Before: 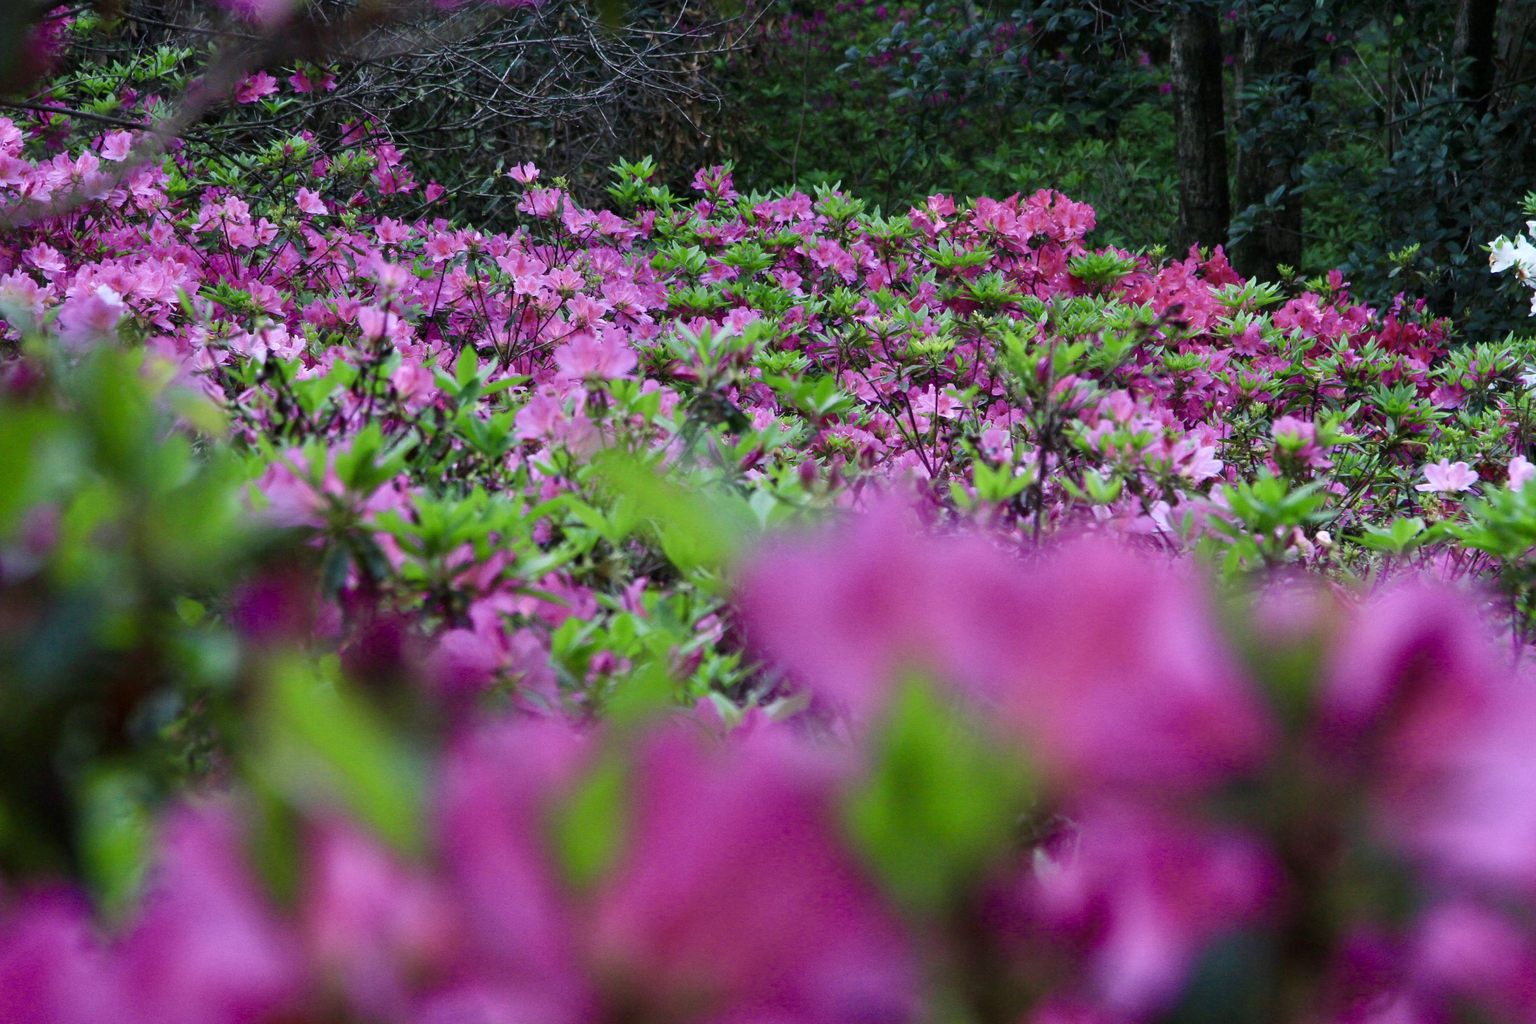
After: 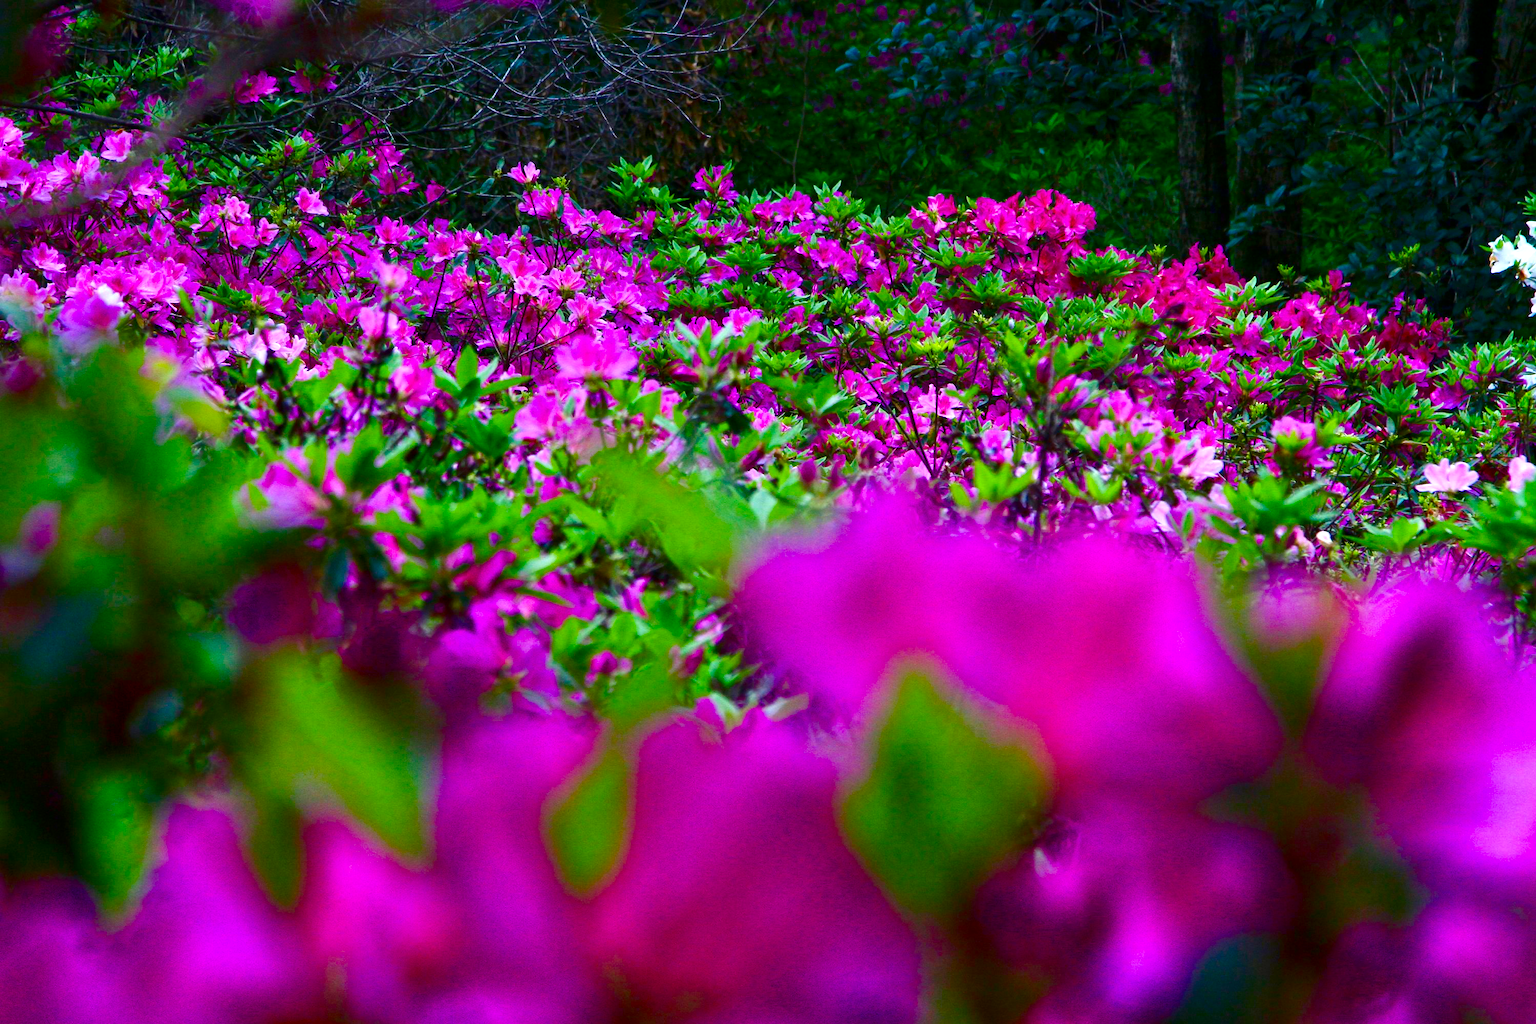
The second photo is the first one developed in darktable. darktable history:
color balance rgb: linear chroma grading › shadows 10%, linear chroma grading › highlights 10%, linear chroma grading › global chroma 15%, linear chroma grading › mid-tones 15%, perceptual saturation grading › global saturation 40%, perceptual saturation grading › highlights -25%, perceptual saturation grading › mid-tones 35%, perceptual saturation grading › shadows 35%, perceptual brilliance grading › global brilliance 11.29%, global vibrance 11.29%
contrast brightness saturation: contrast 0.07, brightness -0.14, saturation 0.11
